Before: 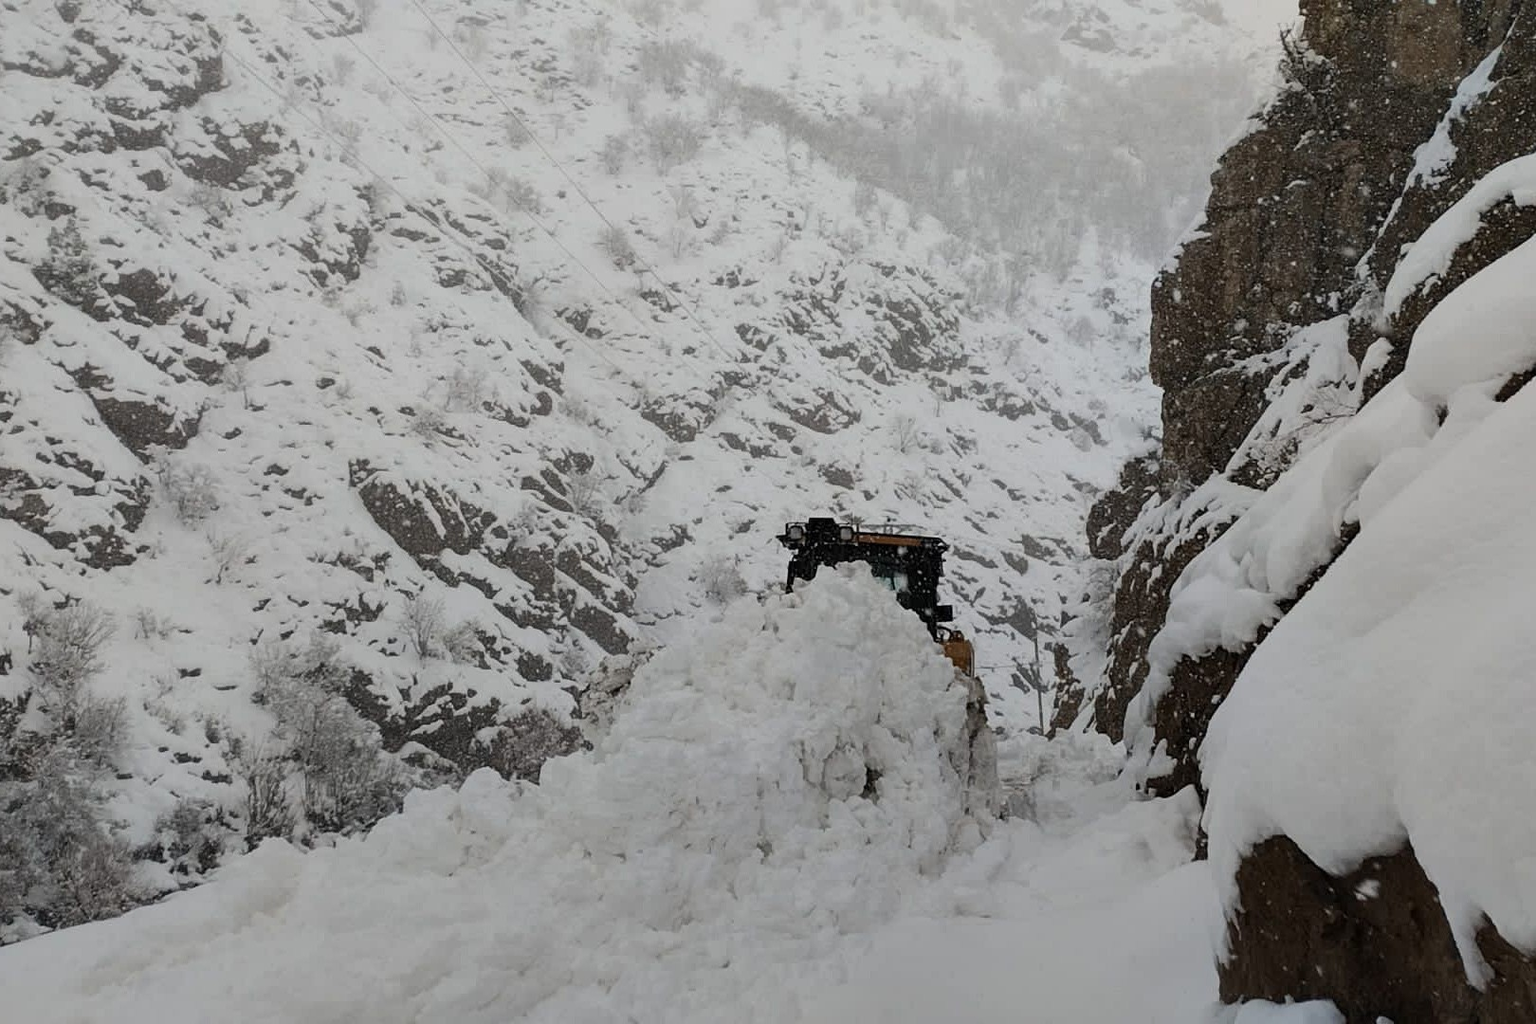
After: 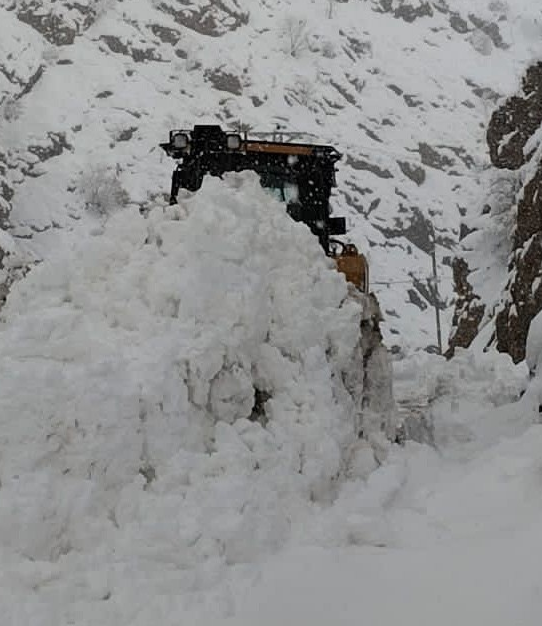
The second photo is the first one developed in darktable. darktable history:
crop: left 40.685%, top 39.006%, right 25.798%, bottom 3.018%
